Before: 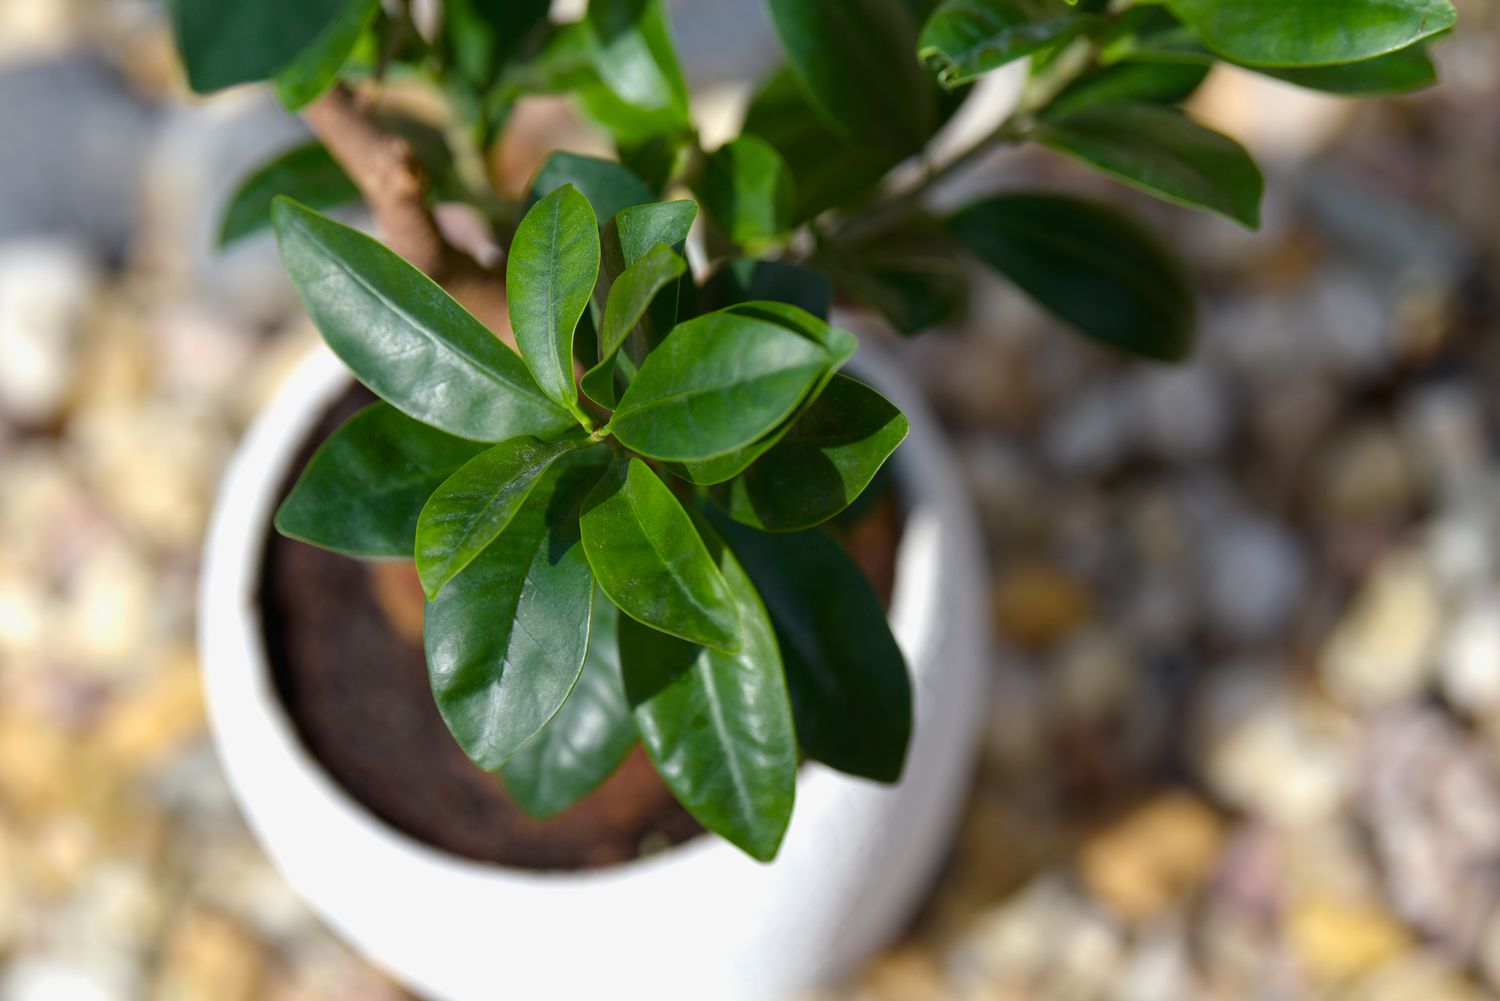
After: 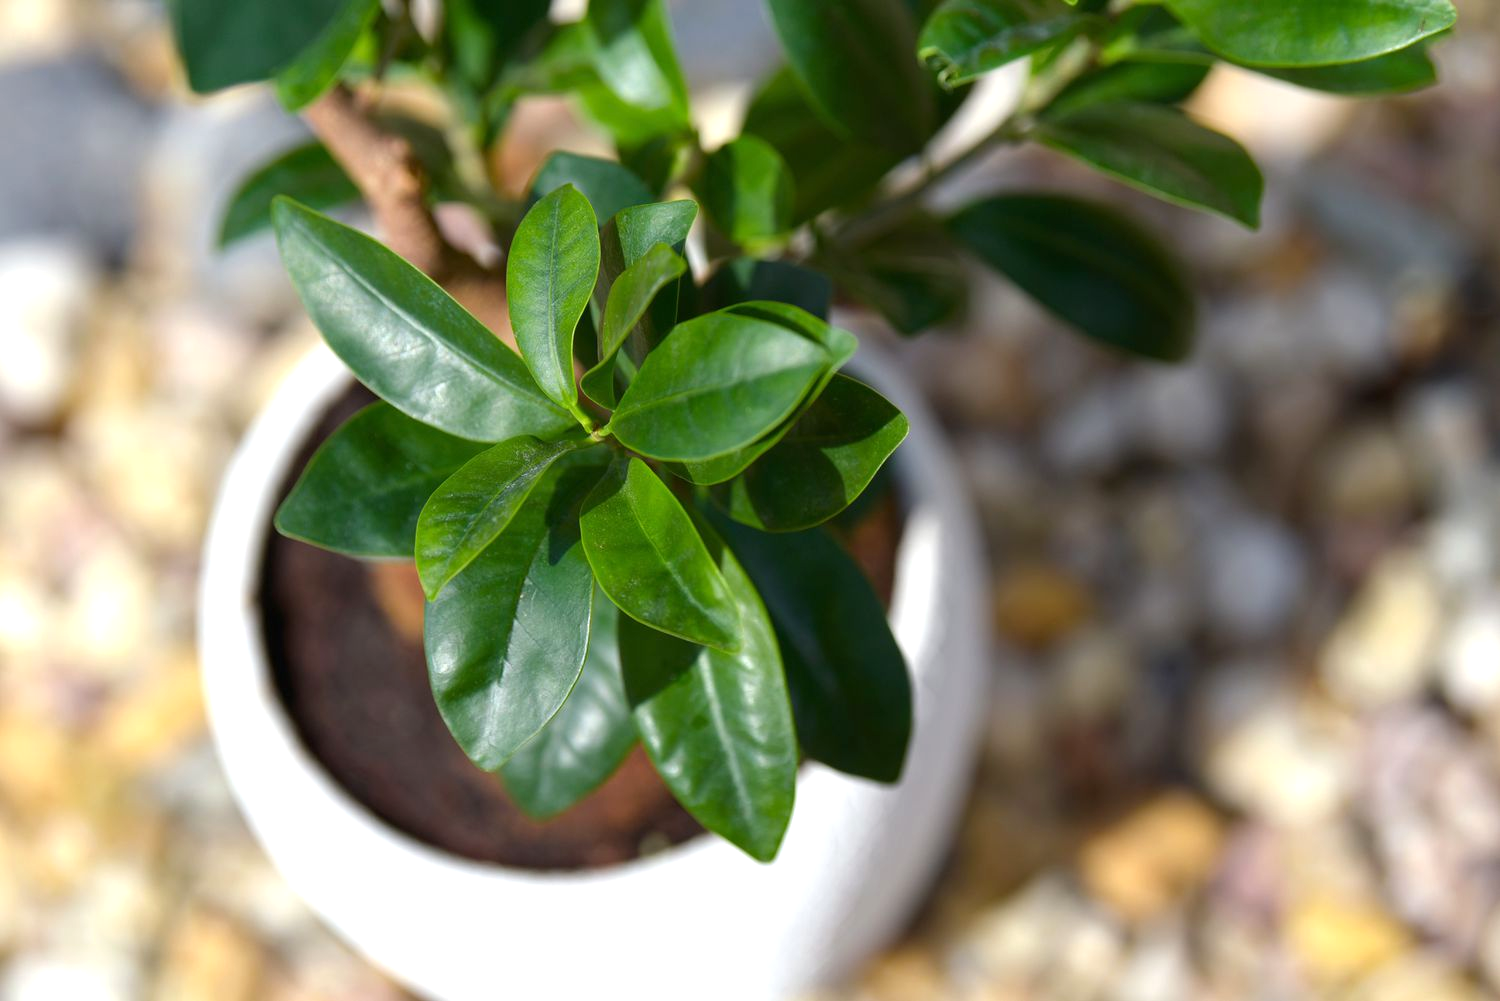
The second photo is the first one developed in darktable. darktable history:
exposure: exposure 0.376 EV, compensate exposure bias true, compensate highlight preservation false
